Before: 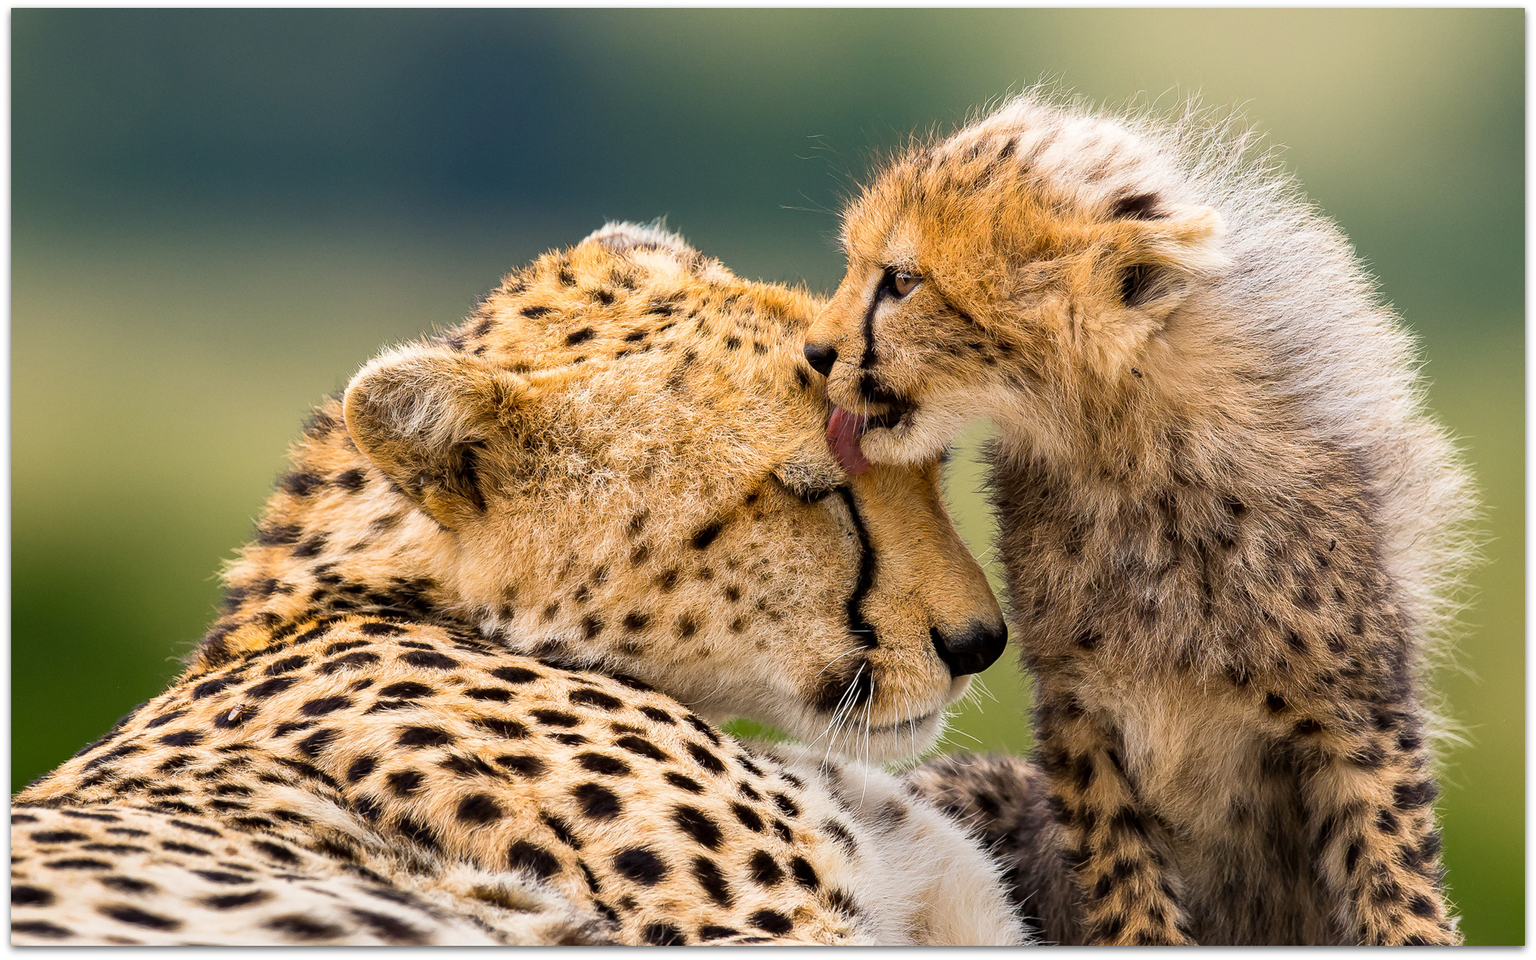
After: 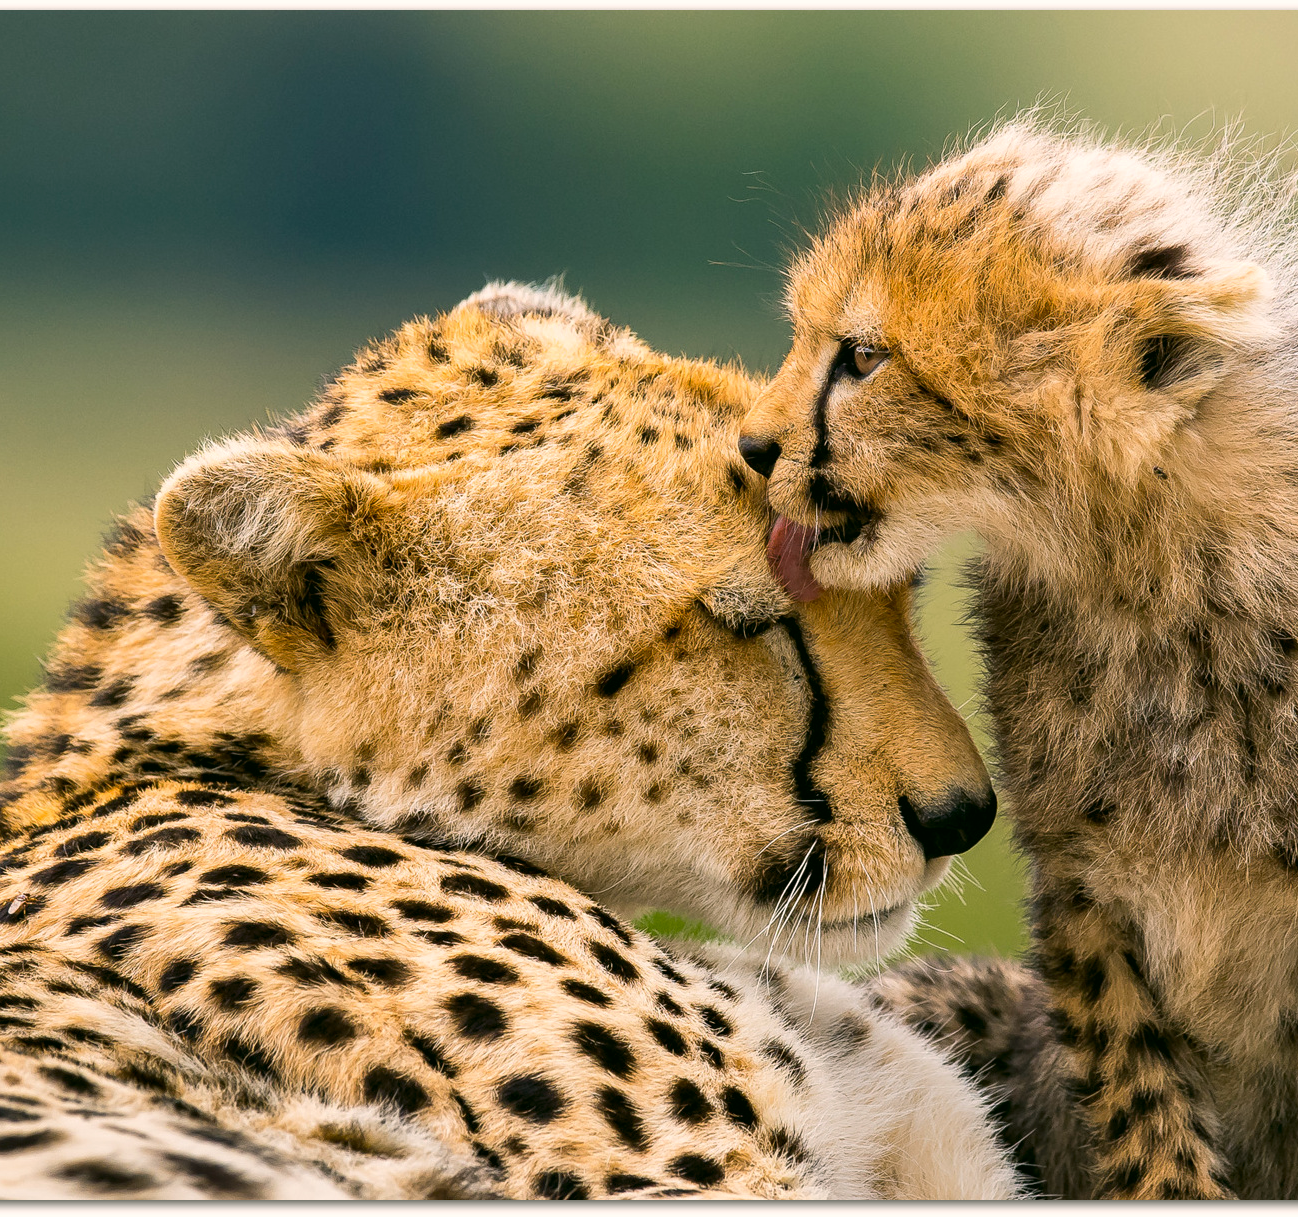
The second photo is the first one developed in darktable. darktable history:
crop and rotate: left 14.436%, right 18.898%
color correction: highlights a* 4.02, highlights b* 4.98, shadows a* -7.55, shadows b* 4.98
